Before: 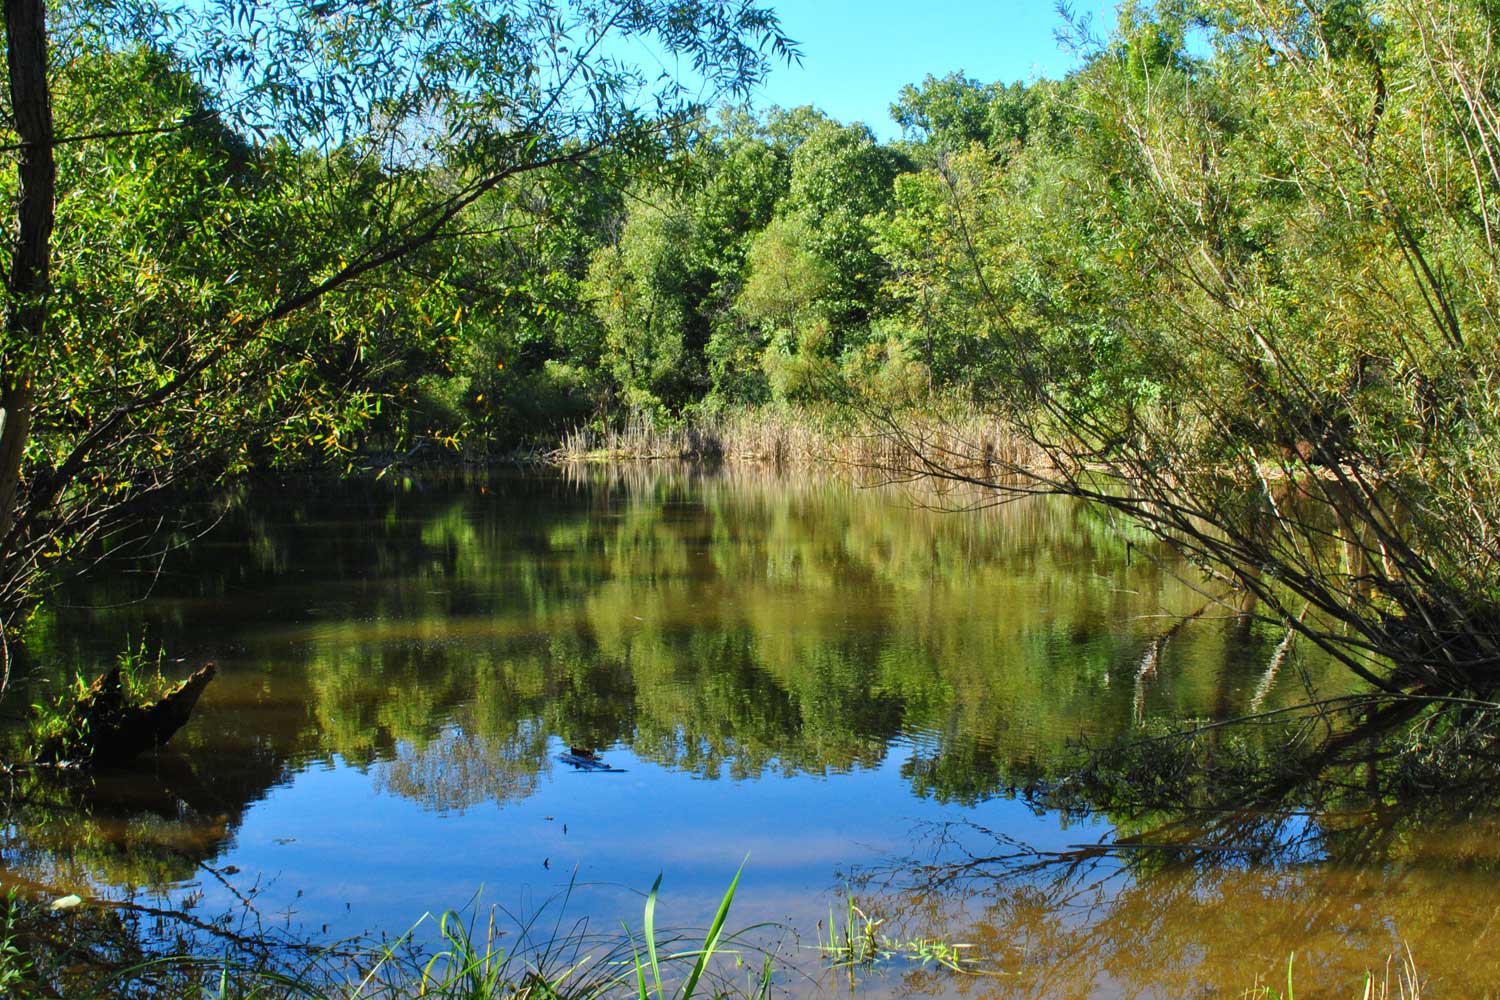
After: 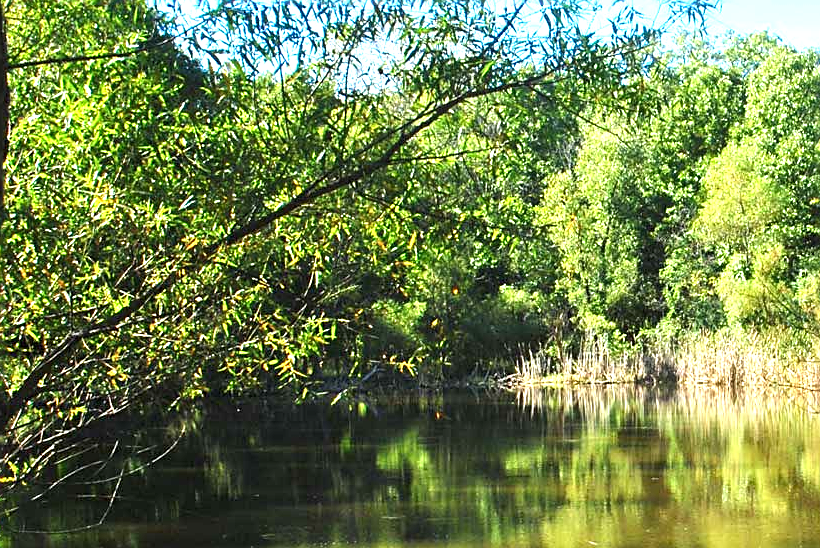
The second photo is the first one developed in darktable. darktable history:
shadows and highlights: shadows 12, white point adjustment 1.2, highlights -0.36, soften with gaussian
exposure: exposure 1.223 EV, compensate highlight preservation false
sharpen: on, module defaults
crop and rotate: left 3.047%, top 7.509%, right 42.236%, bottom 37.598%
